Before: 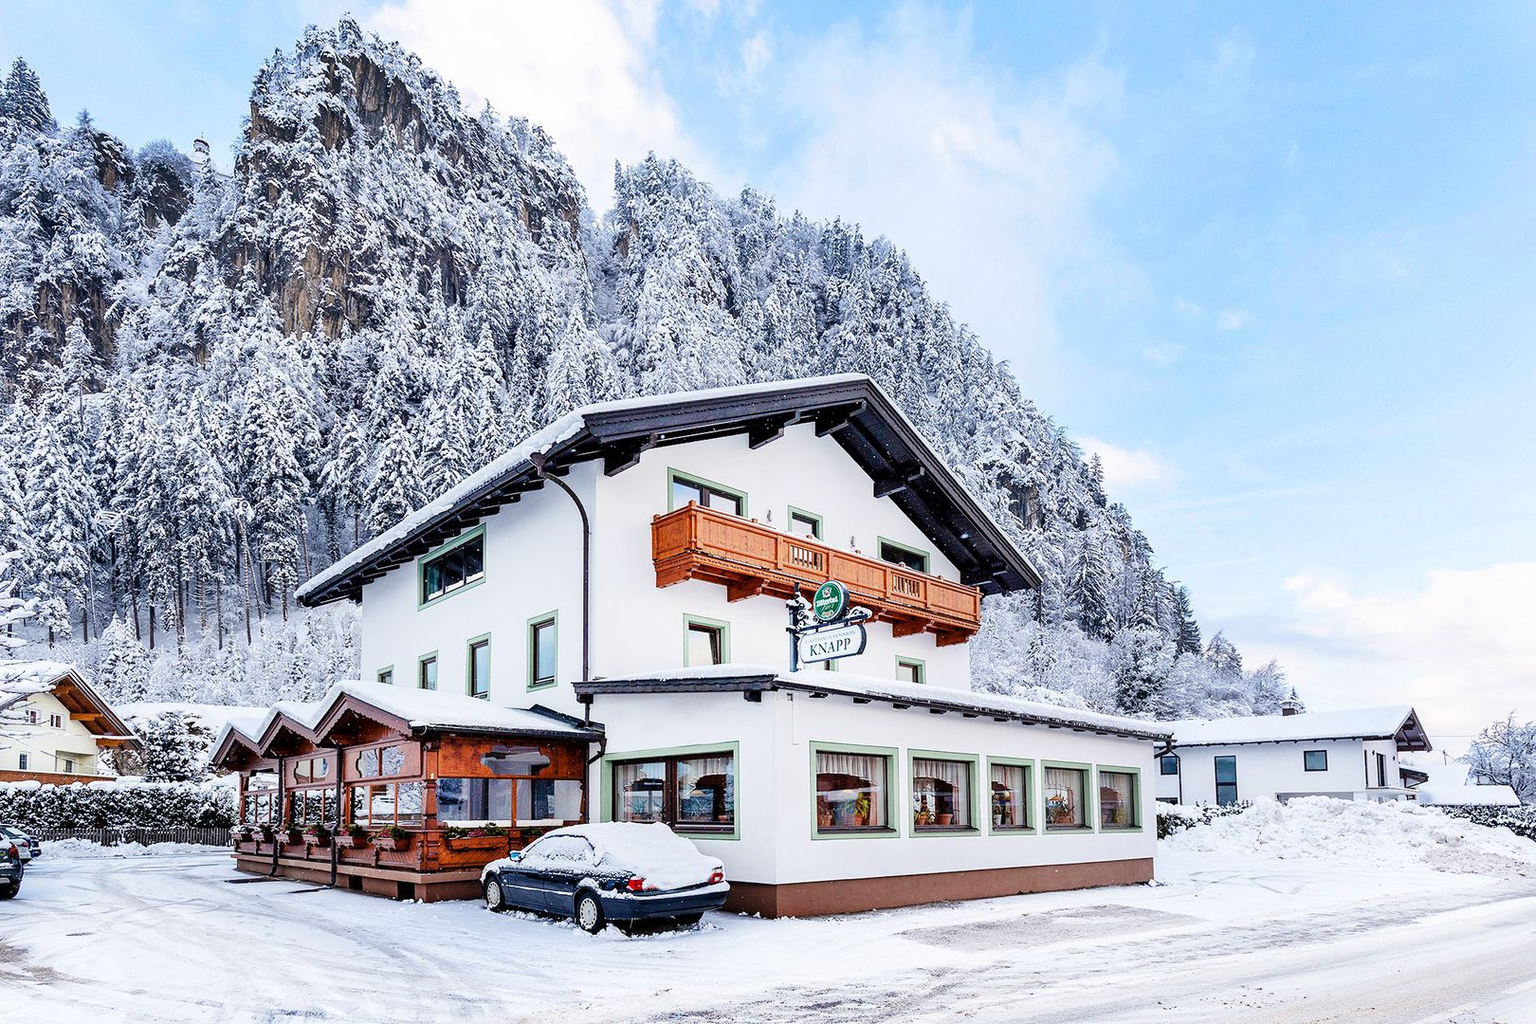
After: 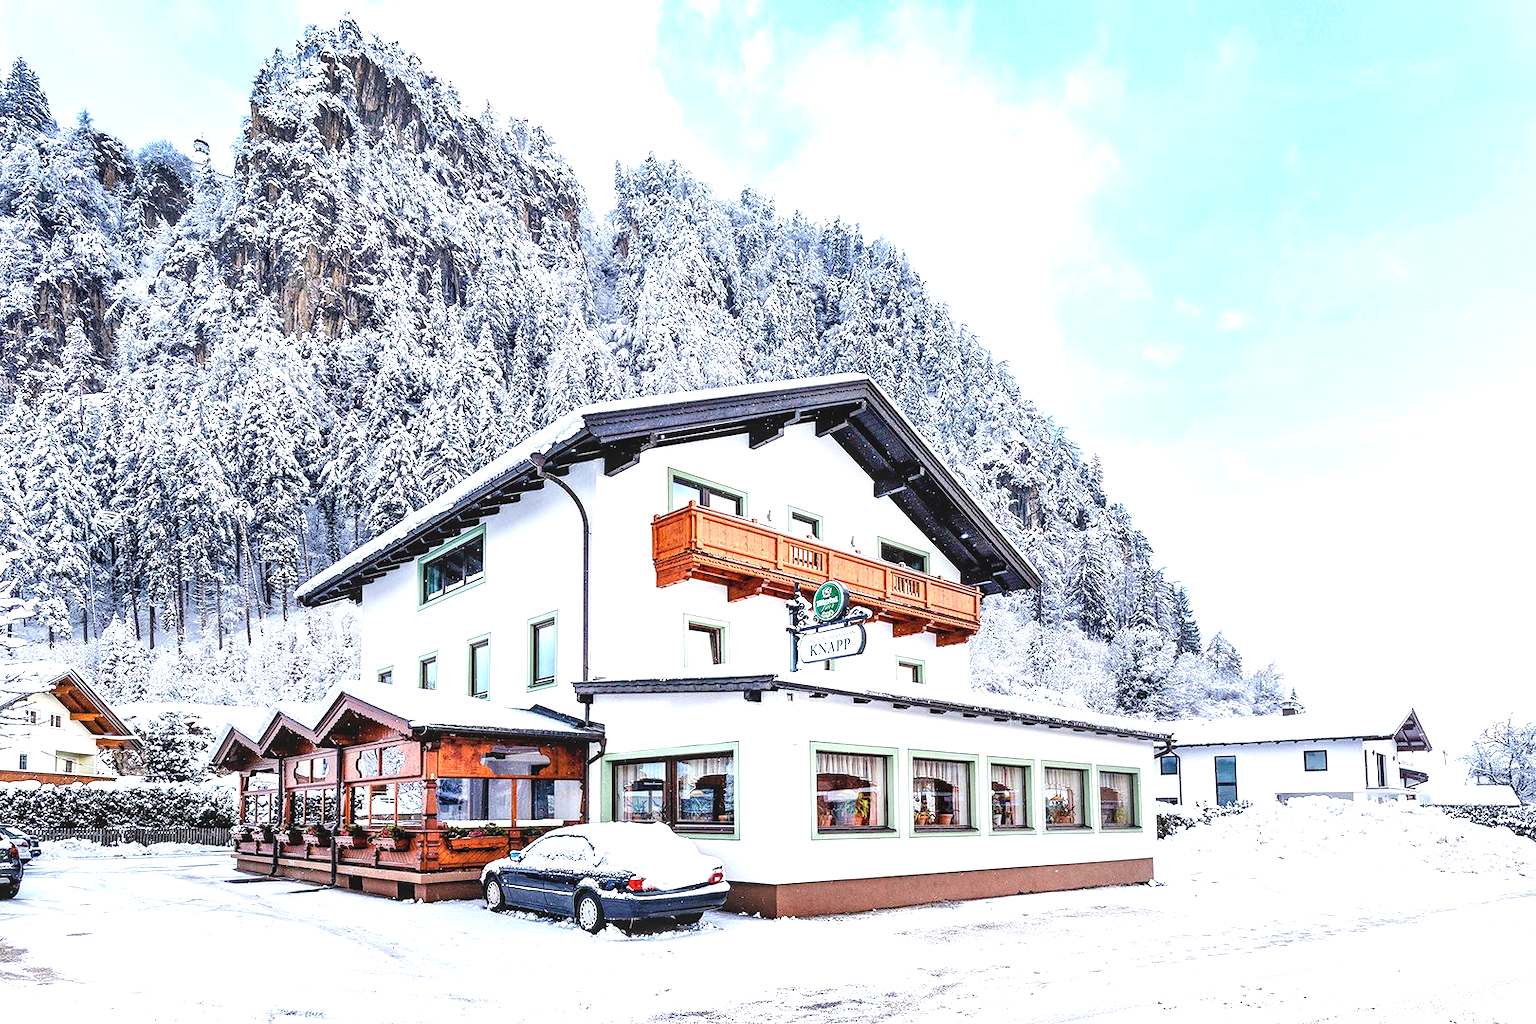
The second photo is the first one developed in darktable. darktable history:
local contrast: on, module defaults
exposure: black level correction 0, exposure 0.3 EV, compensate highlight preservation false
tone equalizer: -8 EV -0.428 EV, -7 EV -0.393 EV, -6 EV -0.3 EV, -5 EV -0.2 EV, -3 EV 0.227 EV, -2 EV 0.359 EV, -1 EV 0.413 EV, +0 EV 0.41 EV, smoothing 1
